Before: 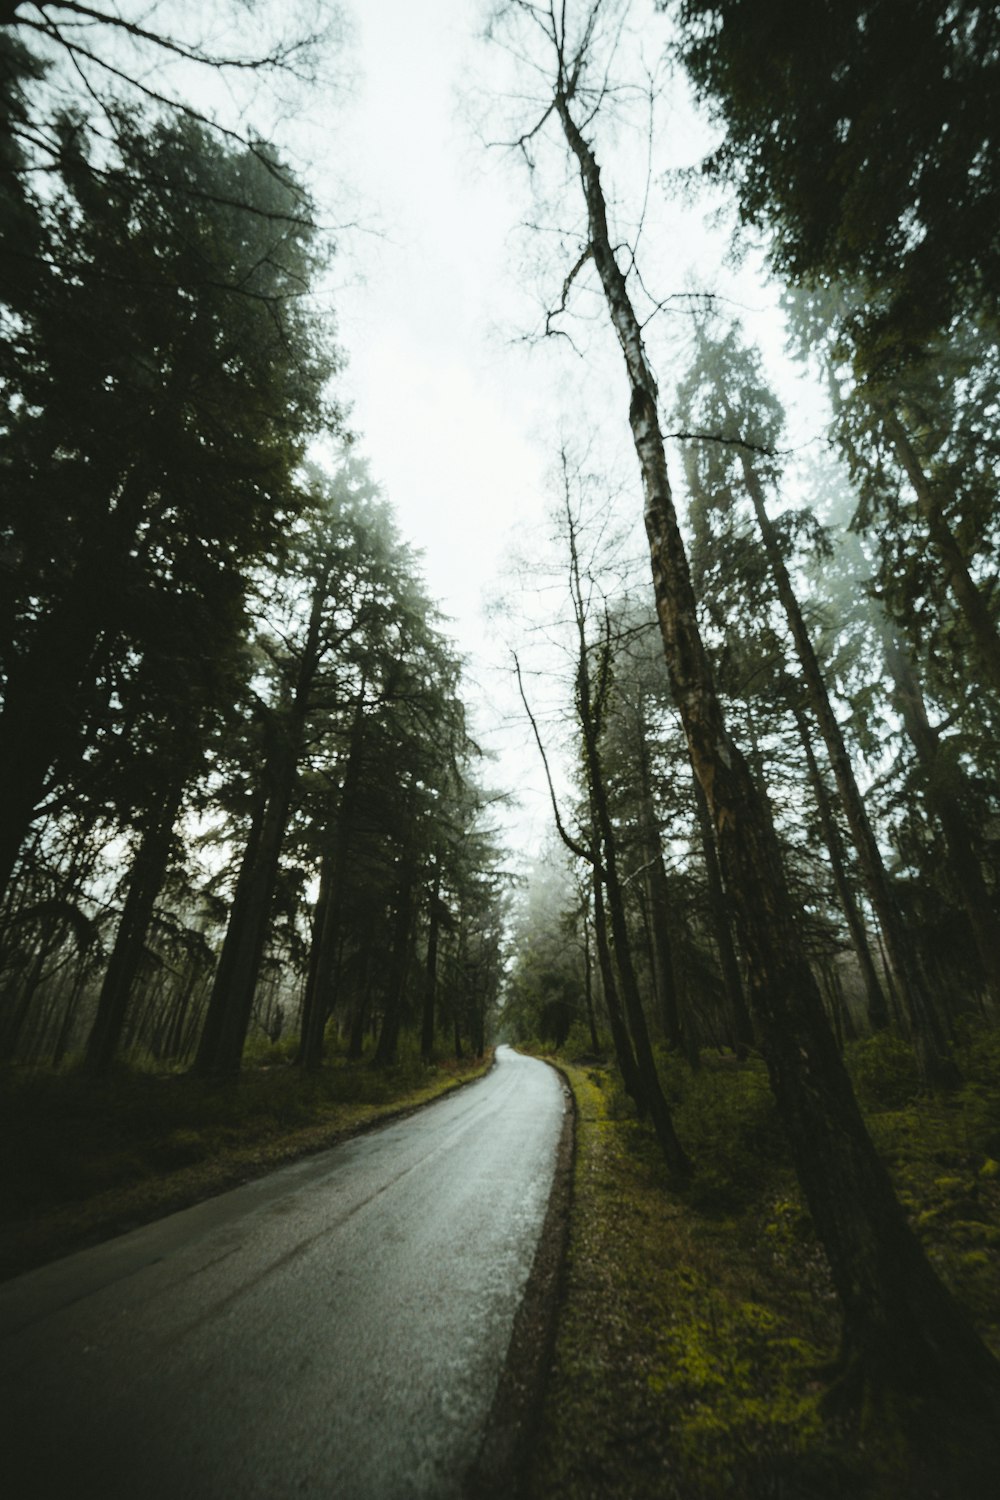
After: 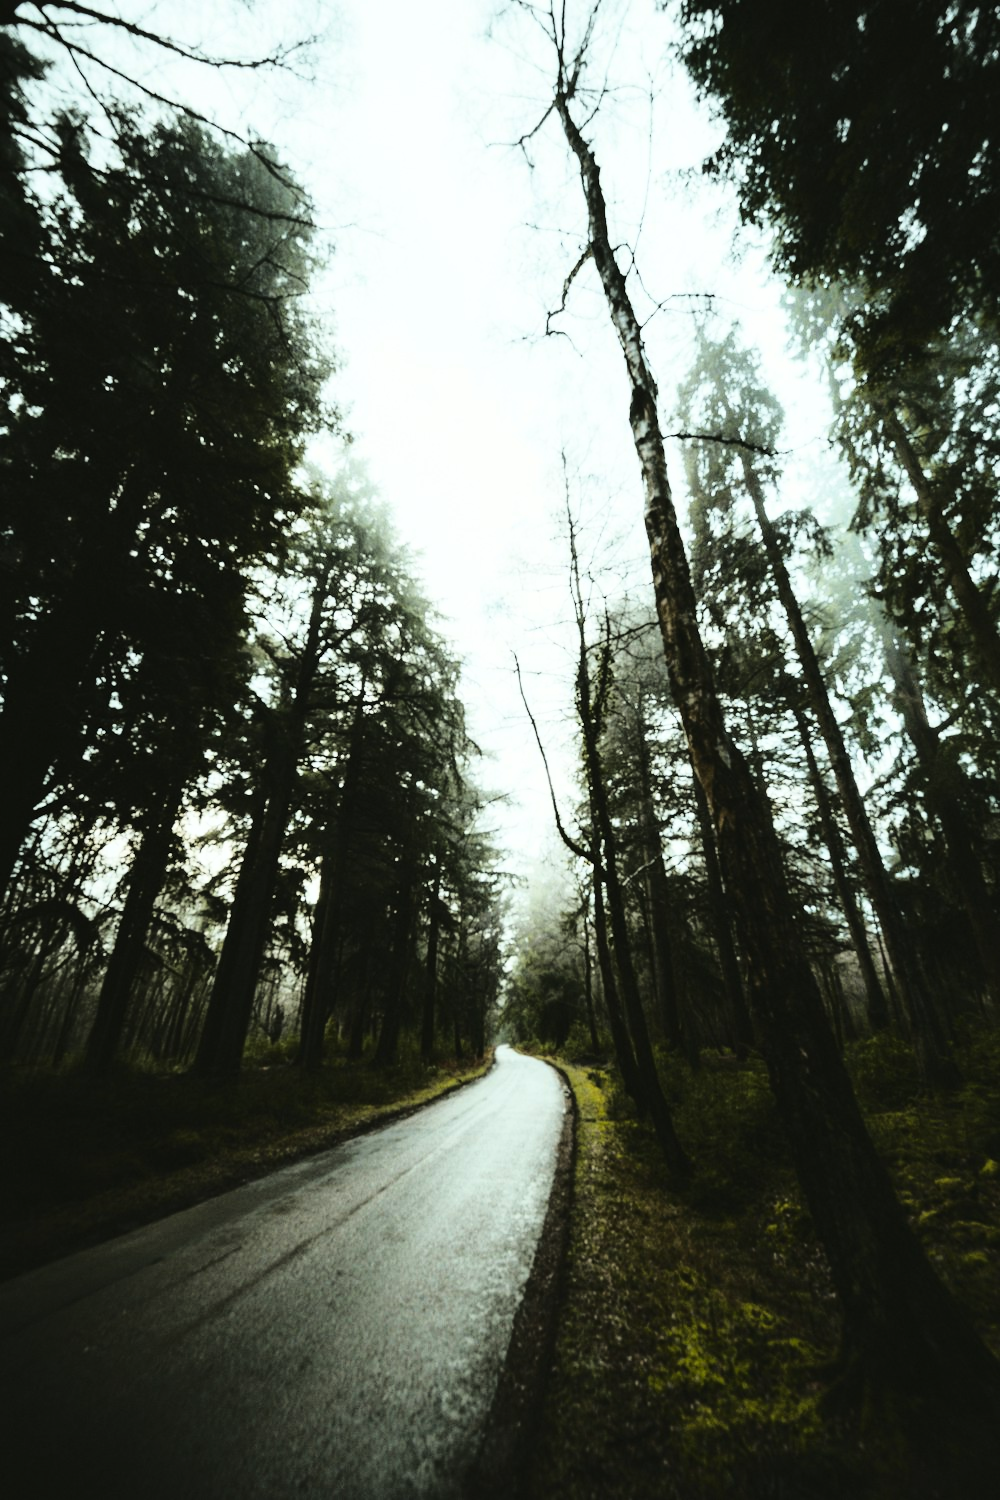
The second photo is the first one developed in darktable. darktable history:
base curve: curves: ch0 [(0, 0) (0.04, 0.03) (0.133, 0.232) (0.448, 0.748) (0.843, 0.968) (1, 1)]
